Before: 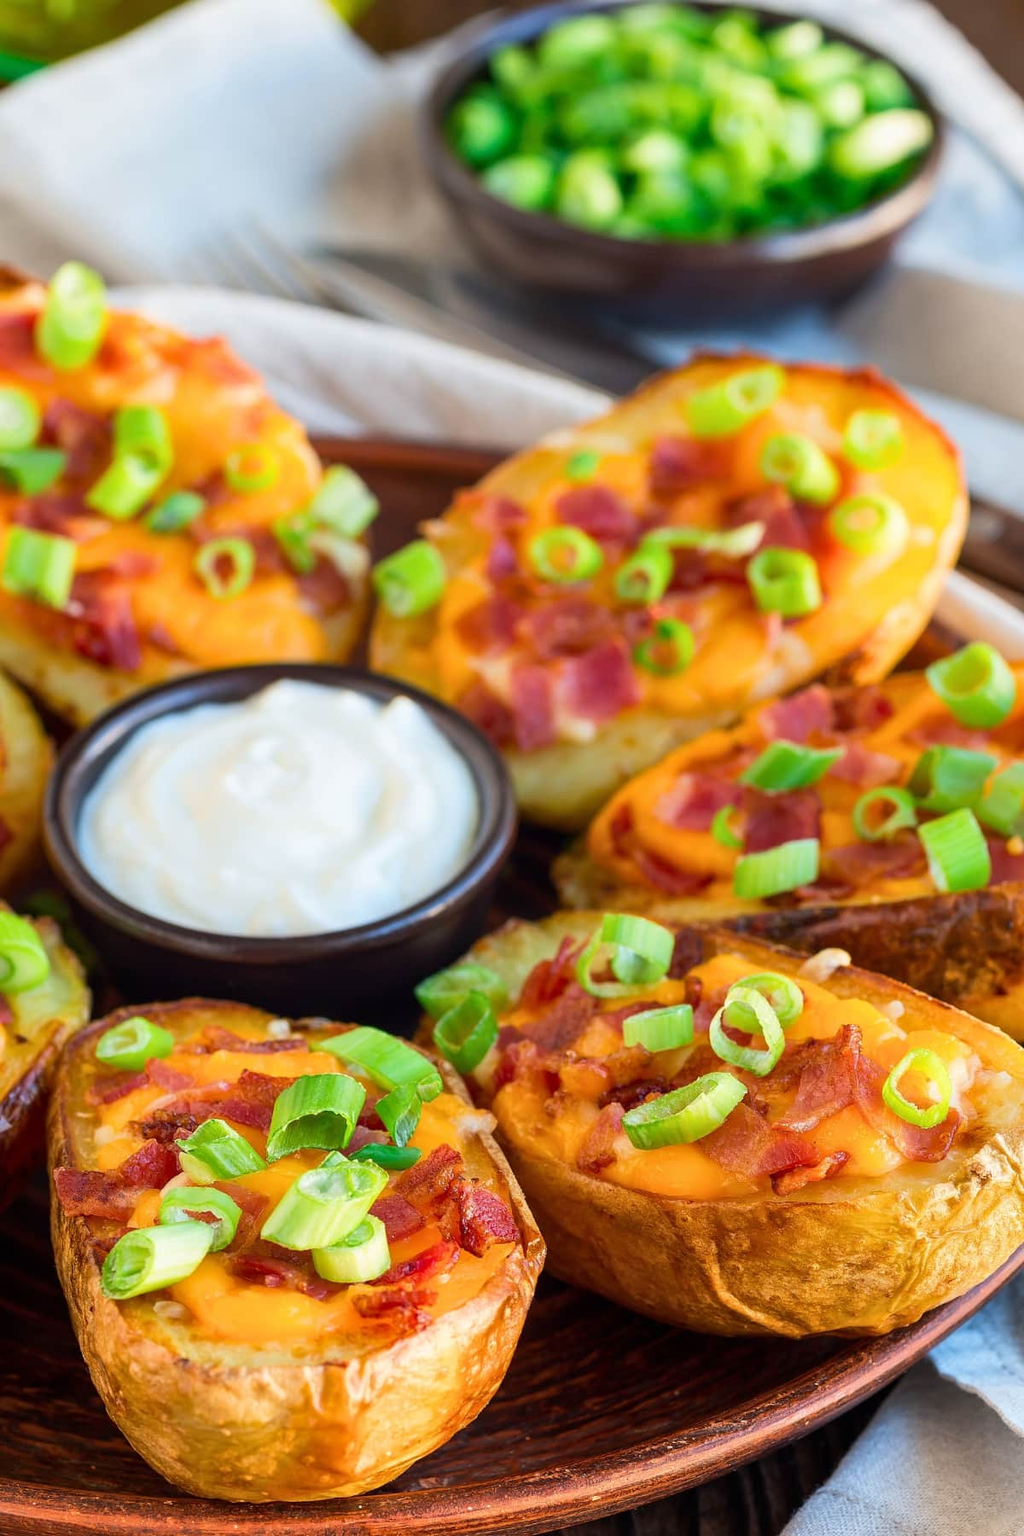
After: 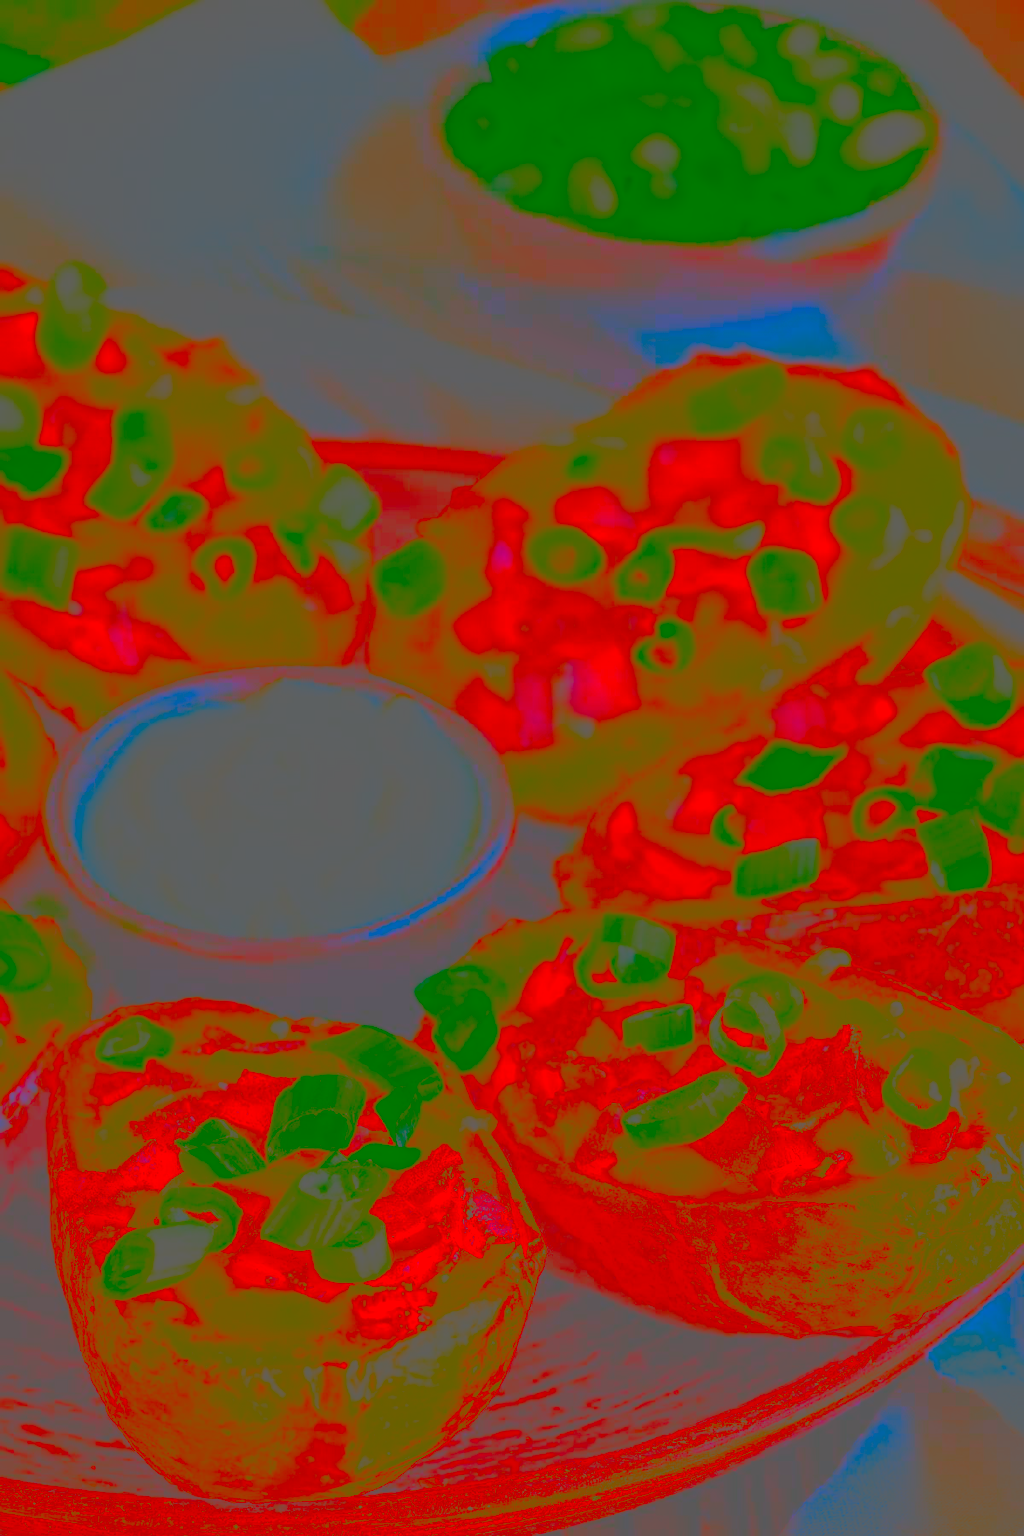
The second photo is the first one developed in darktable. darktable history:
contrast brightness saturation: contrast -0.973, brightness -0.18, saturation 0.77
base curve: curves: ch0 [(0, 0) (0.032, 0.037) (0.105, 0.228) (0.435, 0.76) (0.856, 0.983) (1, 1)], preserve colors none
